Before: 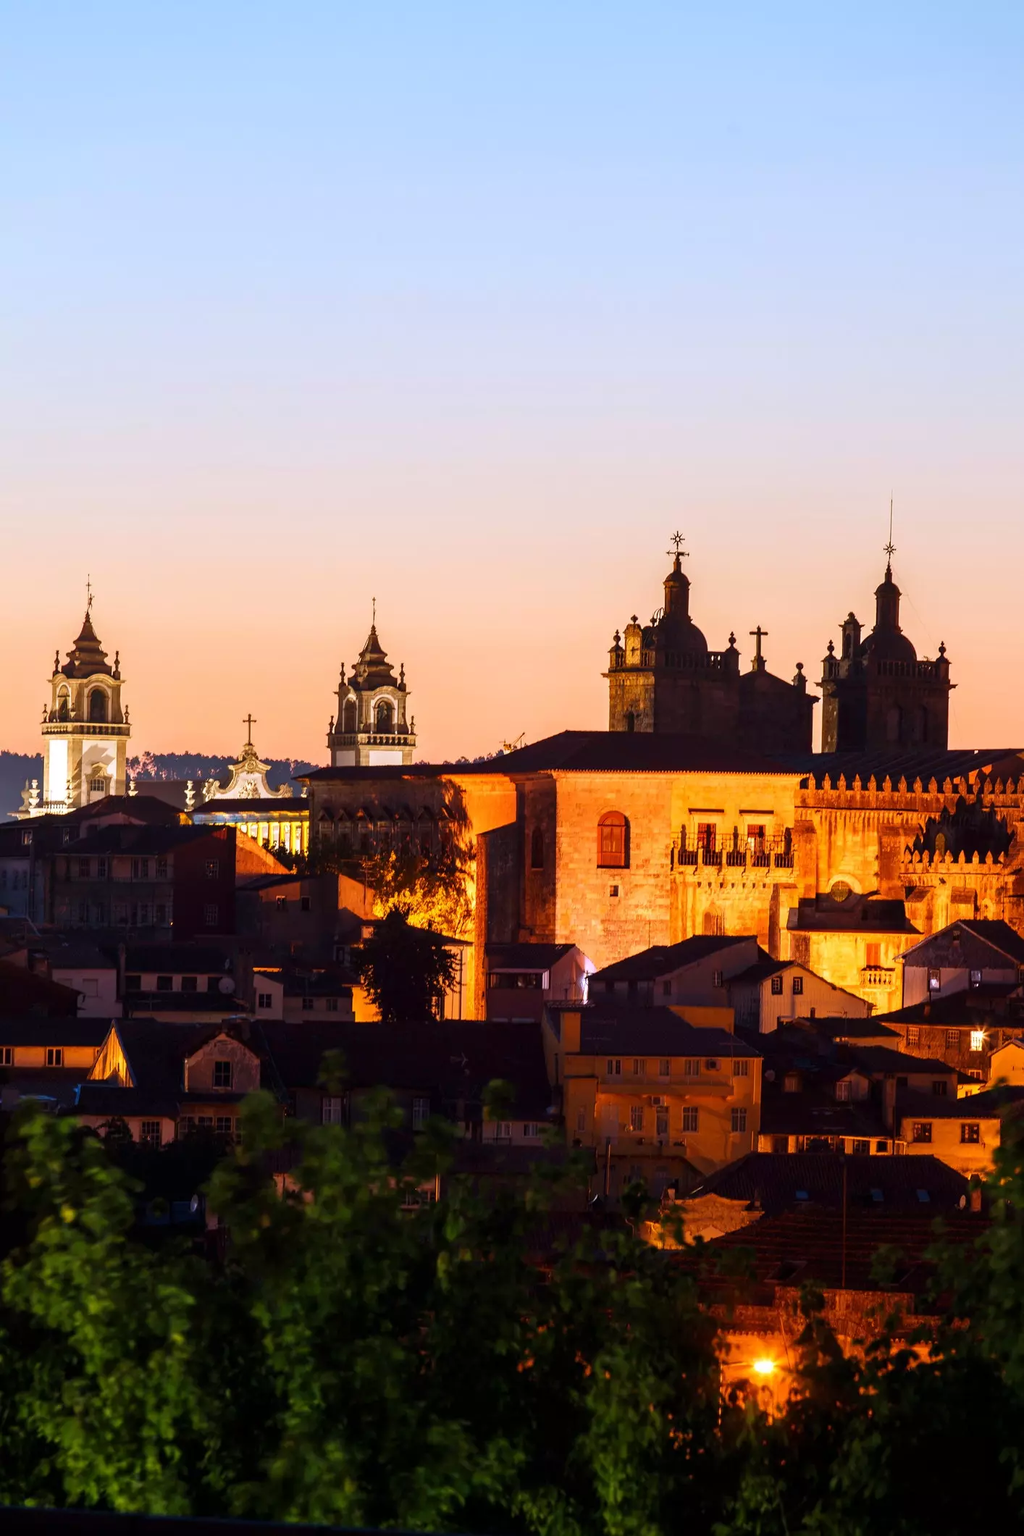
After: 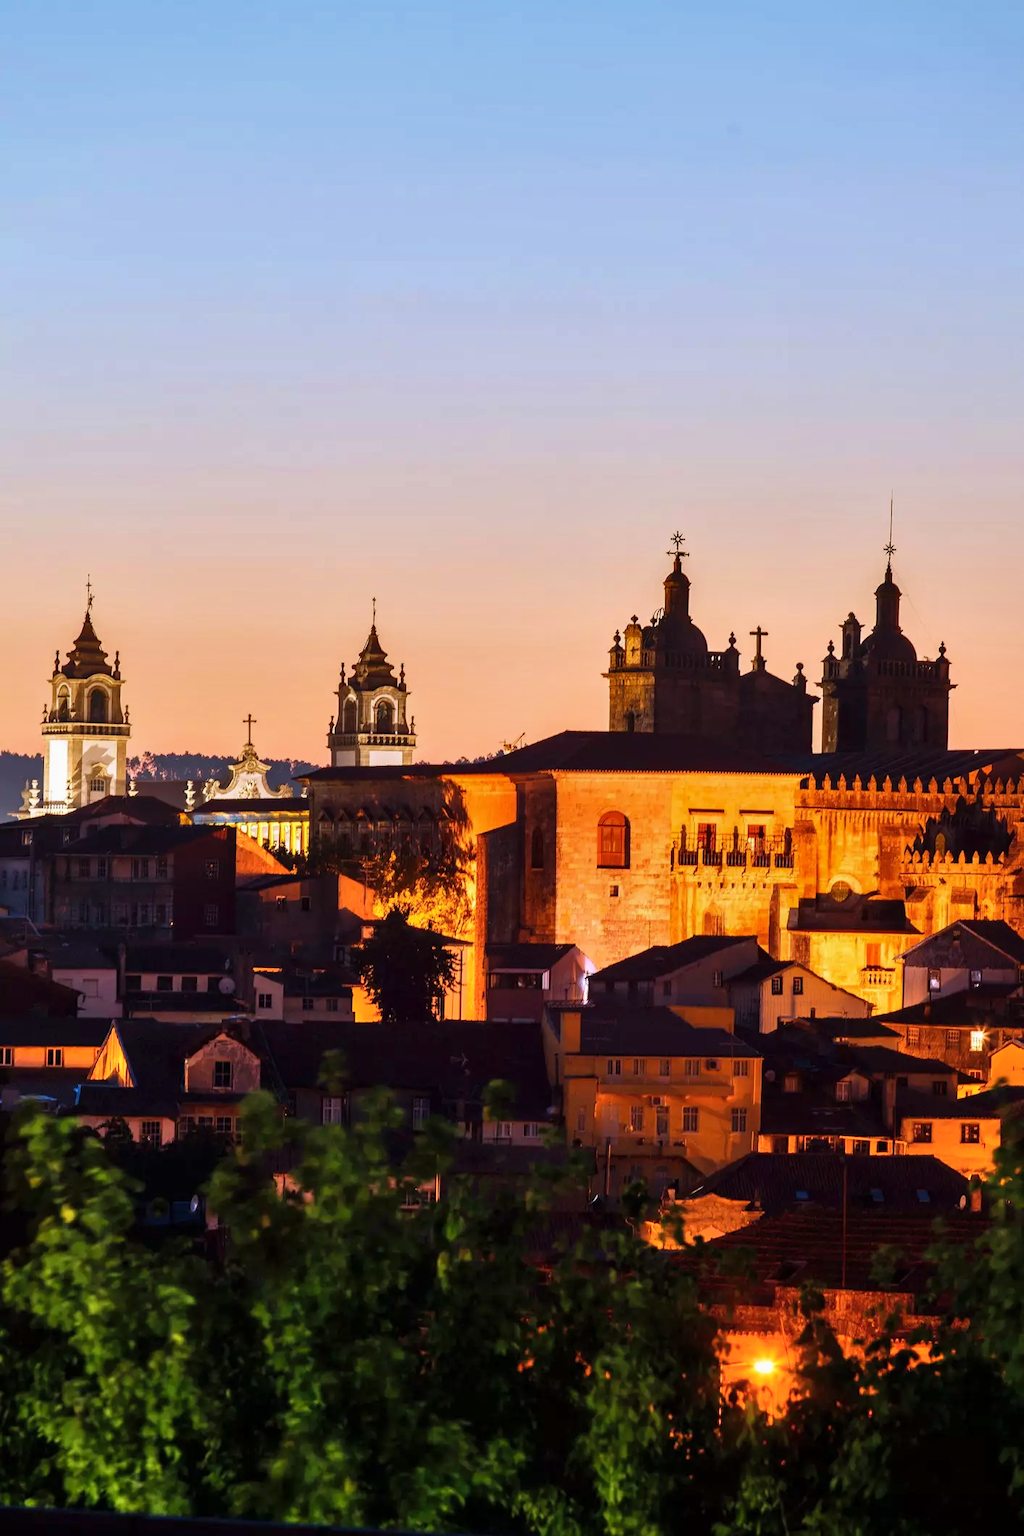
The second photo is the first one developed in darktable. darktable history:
shadows and highlights: shadows 43.73, white point adjustment -1.42, highlights color adjustment 52.07%, soften with gaussian
